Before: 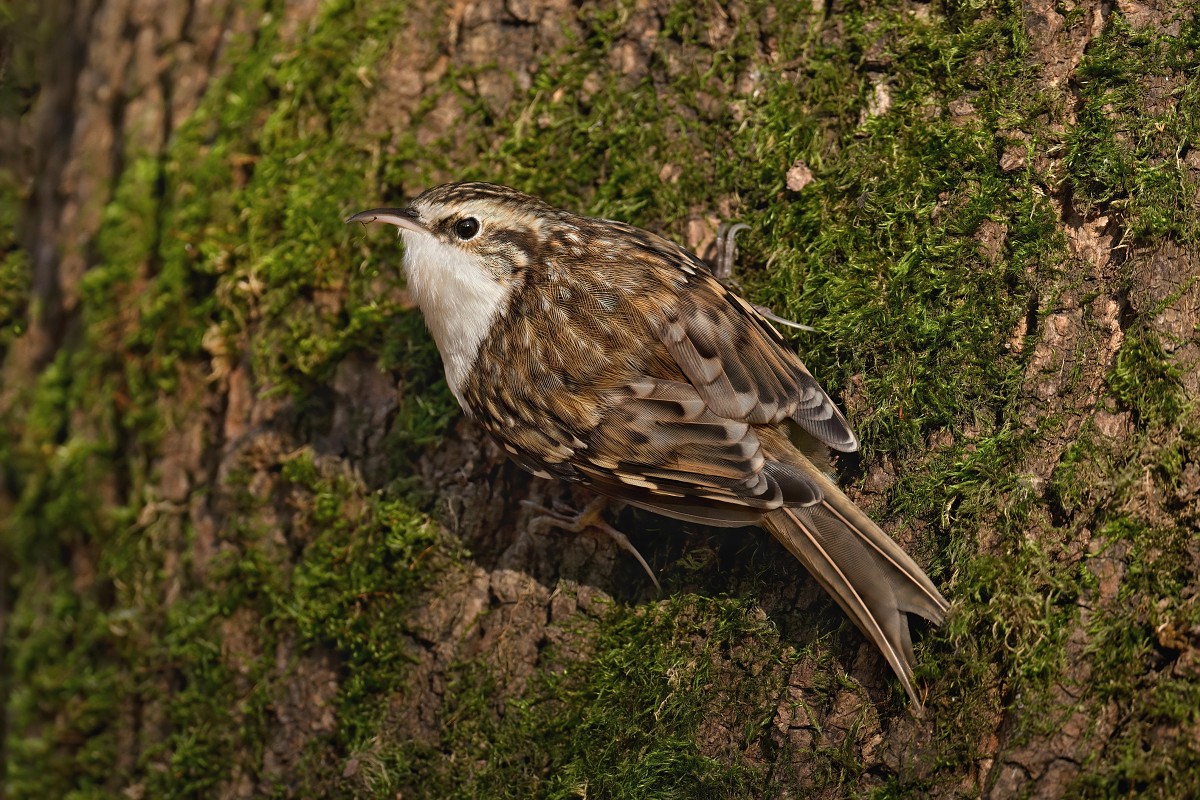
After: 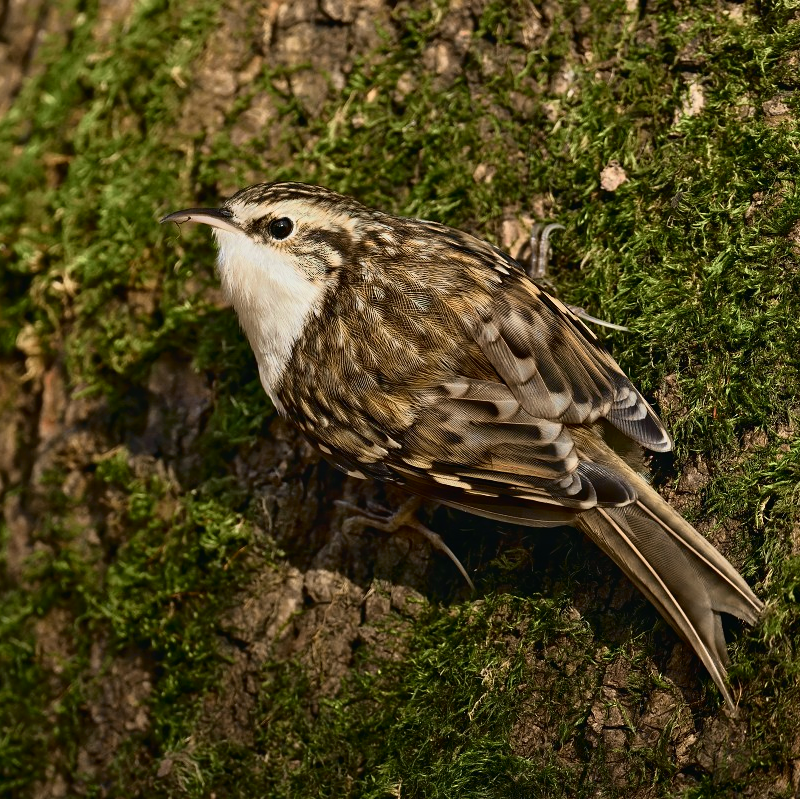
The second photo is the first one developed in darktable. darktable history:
crop and rotate: left 15.546%, right 17.787%
tone curve: curves: ch0 [(0, 0.008) (0.081, 0.044) (0.177, 0.123) (0.283, 0.253) (0.427, 0.441) (0.495, 0.524) (0.661, 0.756) (0.796, 0.859) (1, 0.951)]; ch1 [(0, 0) (0.161, 0.092) (0.35, 0.33) (0.392, 0.392) (0.427, 0.426) (0.479, 0.472) (0.505, 0.5) (0.521, 0.519) (0.567, 0.556) (0.583, 0.588) (0.625, 0.627) (0.678, 0.733) (1, 1)]; ch2 [(0, 0) (0.346, 0.362) (0.404, 0.427) (0.502, 0.499) (0.523, 0.522) (0.544, 0.561) (0.58, 0.59) (0.629, 0.642) (0.717, 0.678) (1, 1)], color space Lab, independent channels, preserve colors none
